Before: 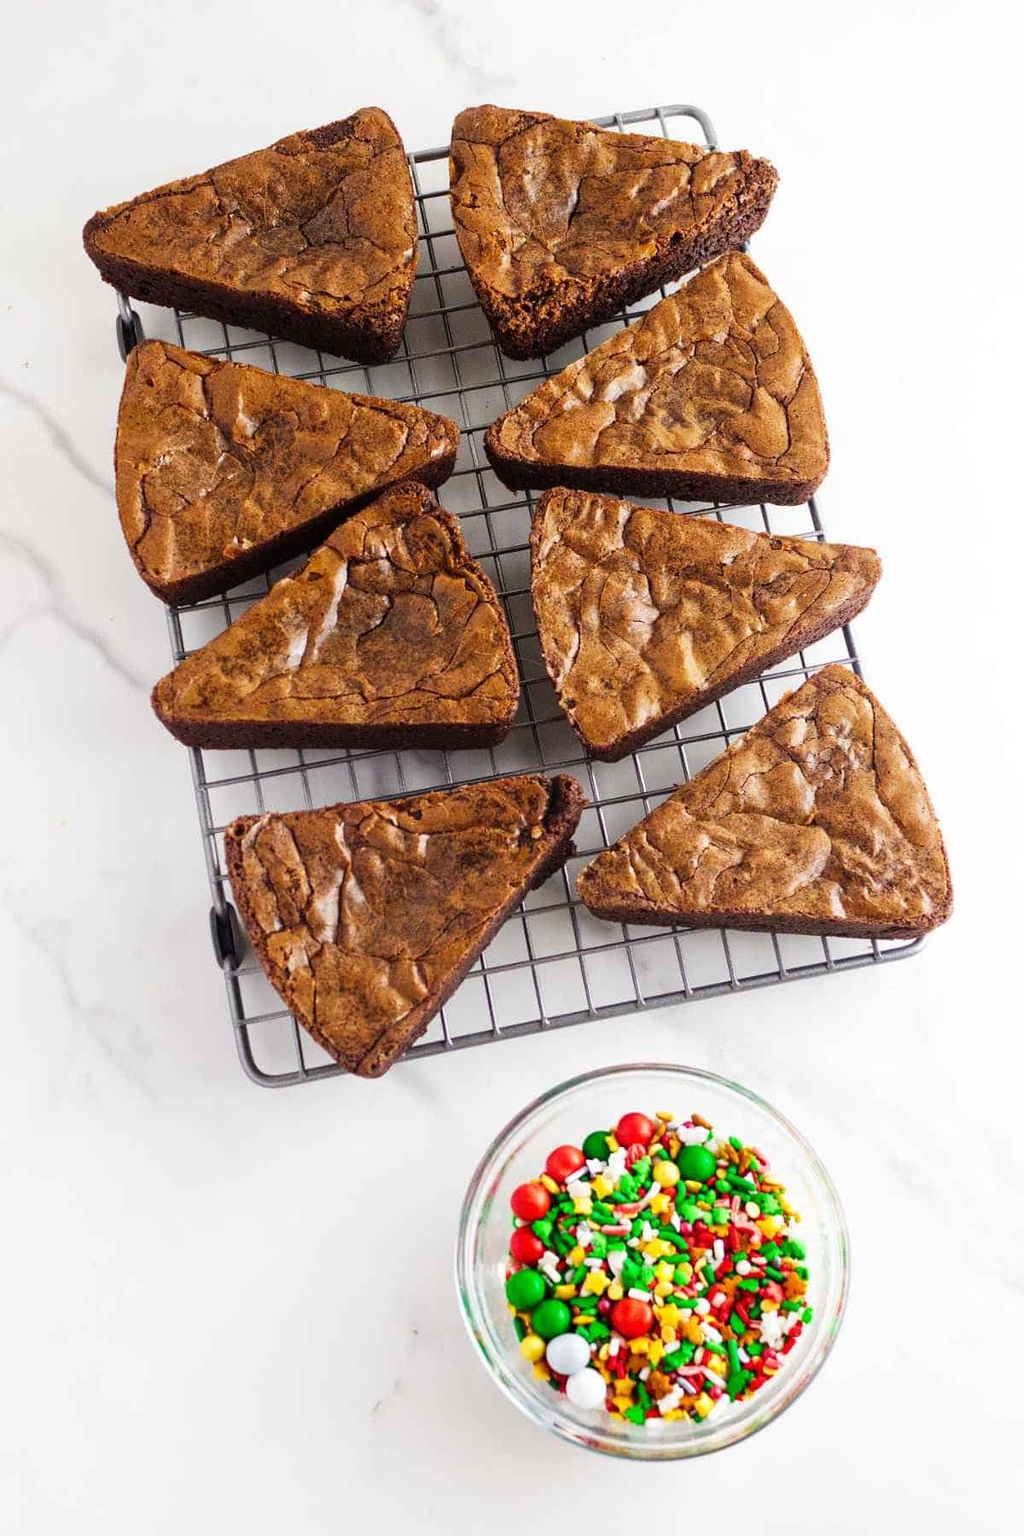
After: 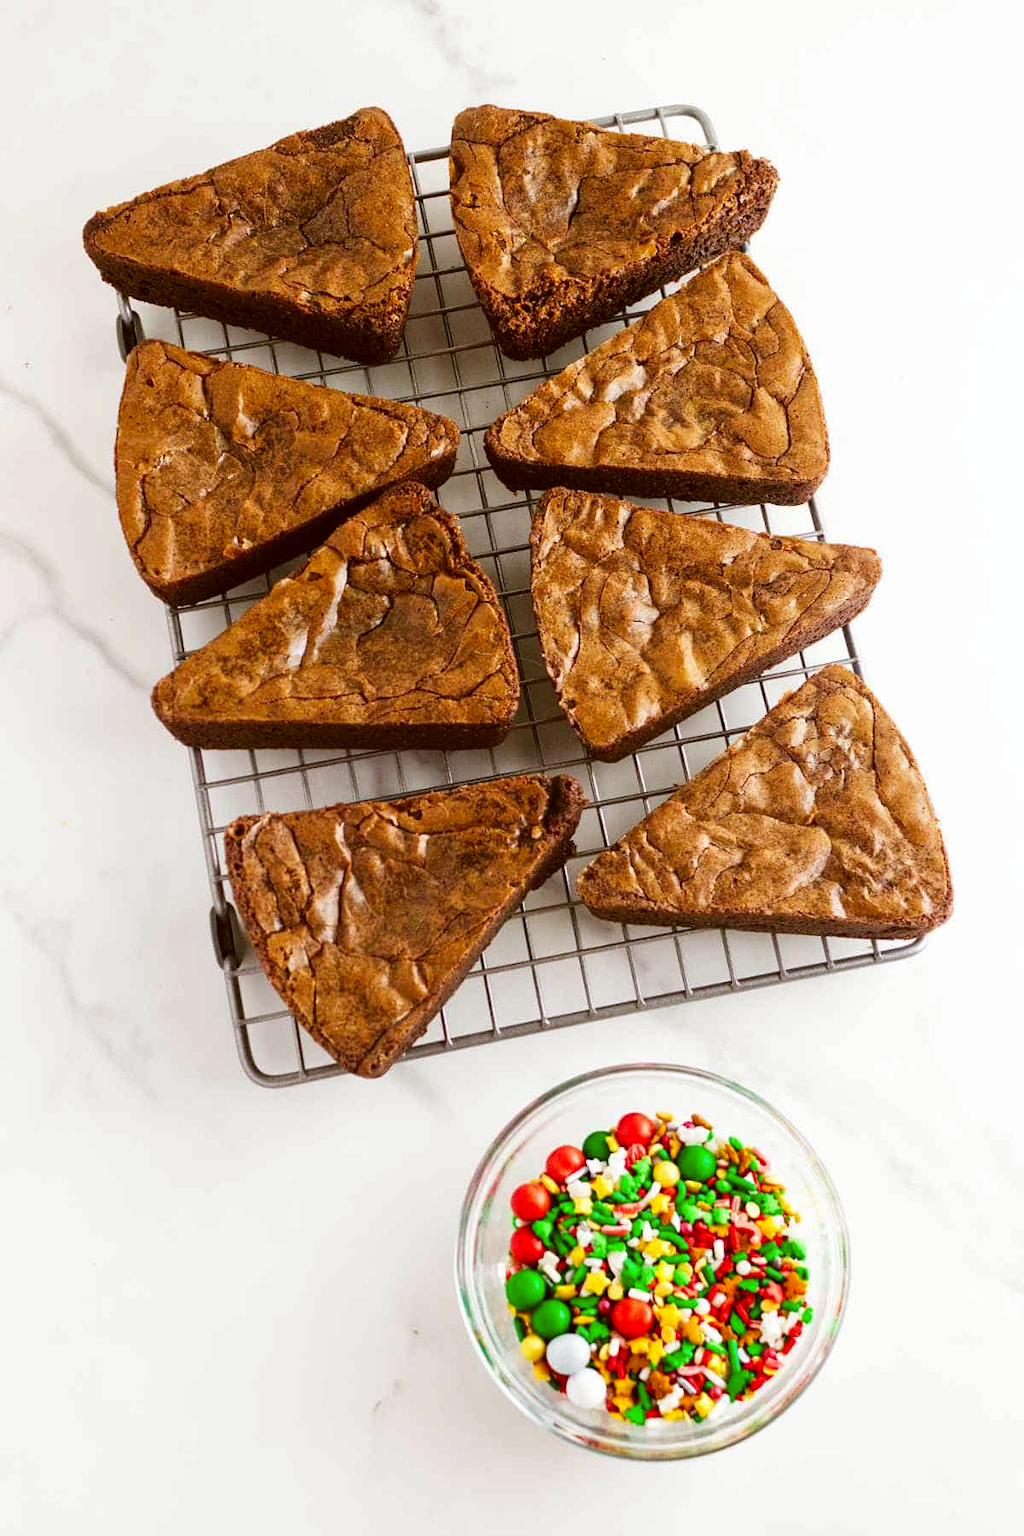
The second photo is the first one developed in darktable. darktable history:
color correction: highlights a* -0.451, highlights b* 0.179, shadows a* 5, shadows b* 20.08
